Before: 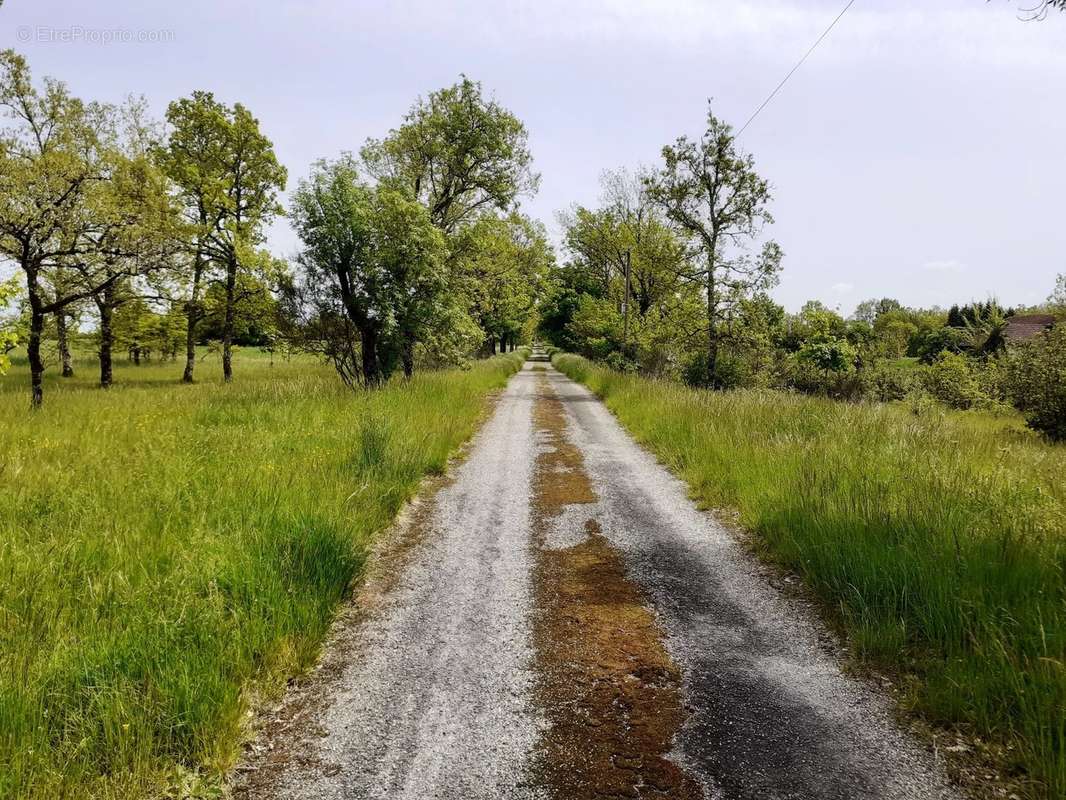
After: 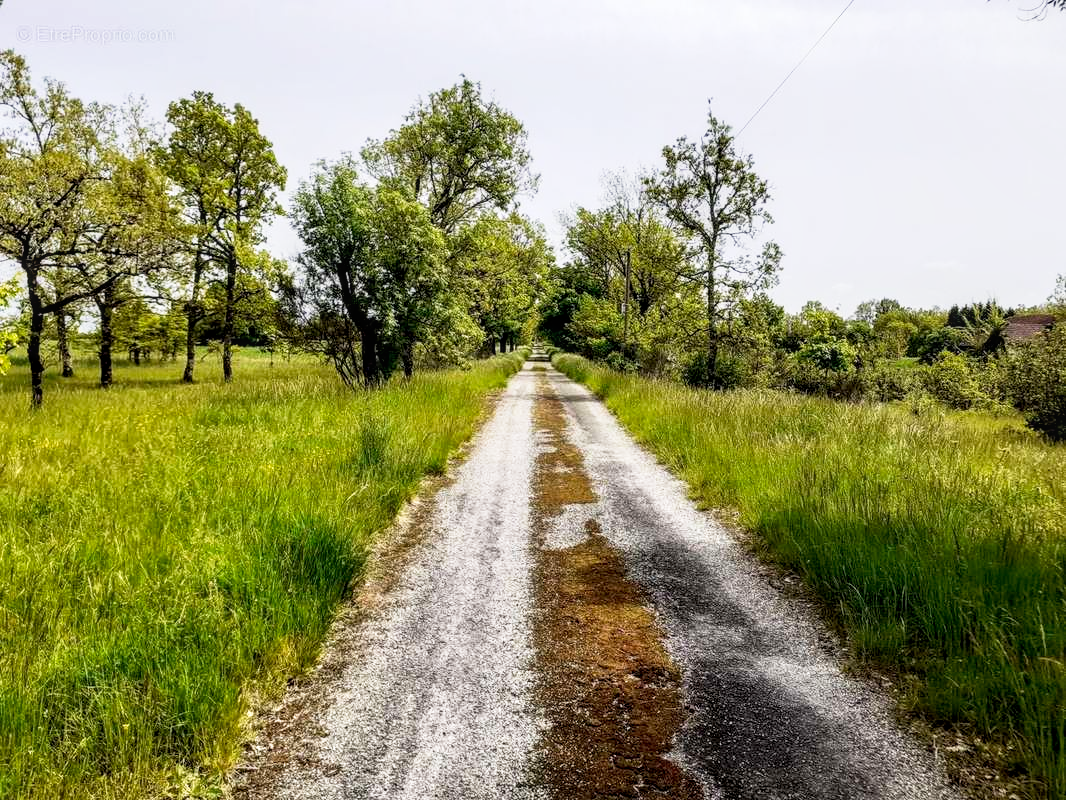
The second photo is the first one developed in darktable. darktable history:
local contrast: on, module defaults
tone curve: curves: ch0 [(0, 0.013) (0.054, 0.018) (0.205, 0.191) (0.289, 0.292) (0.39, 0.424) (0.493, 0.551) (0.647, 0.752) (0.778, 0.895) (1, 0.998)]; ch1 [(0, 0) (0.385, 0.343) (0.439, 0.415) (0.494, 0.495) (0.501, 0.501) (0.51, 0.509) (0.54, 0.546) (0.586, 0.606) (0.66, 0.701) (0.783, 0.804) (1, 1)]; ch2 [(0, 0) (0.32, 0.281) (0.403, 0.399) (0.441, 0.428) (0.47, 0.469) (0.498, 0.496) (0.524, 0.538) (0.566, 0.579) (0.633, 0.665) (0.7, 0.711) (1, 1)], preserve colors none
